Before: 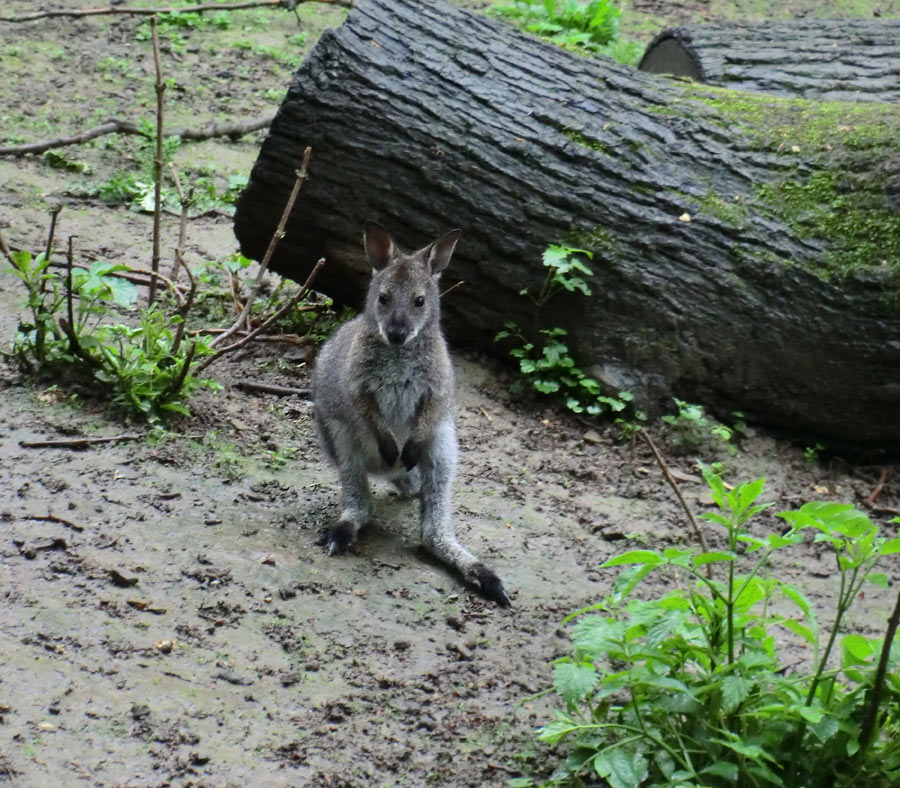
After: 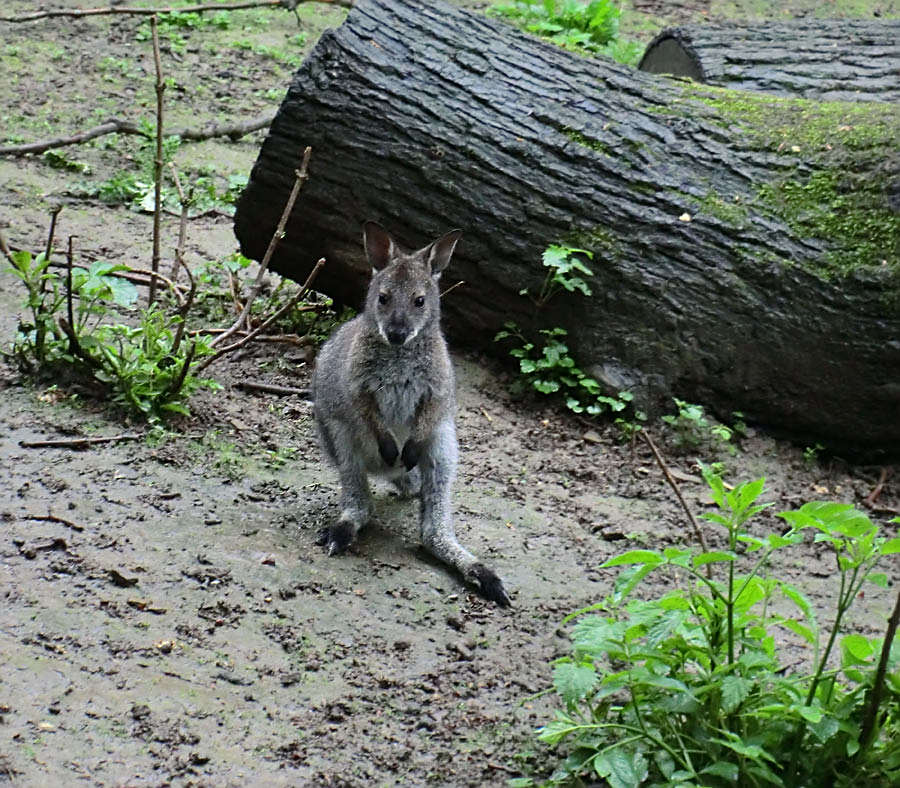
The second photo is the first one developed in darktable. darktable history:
sharpen: radius 1.98
